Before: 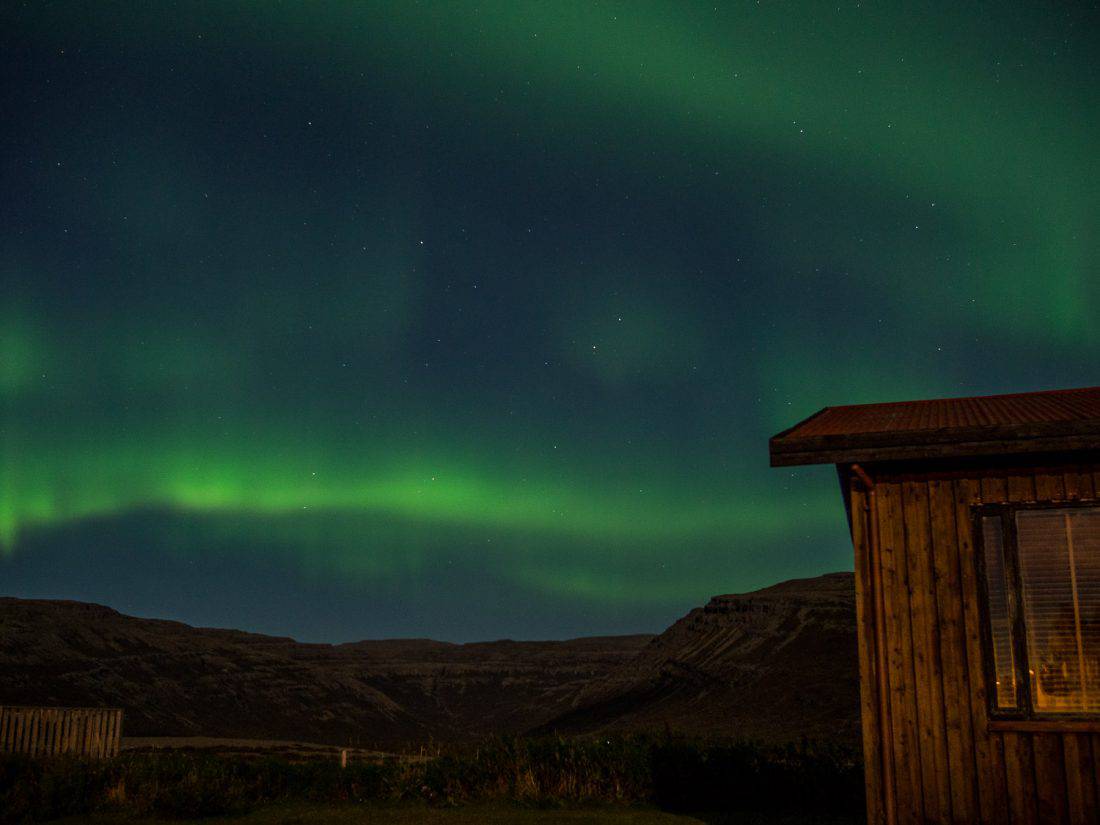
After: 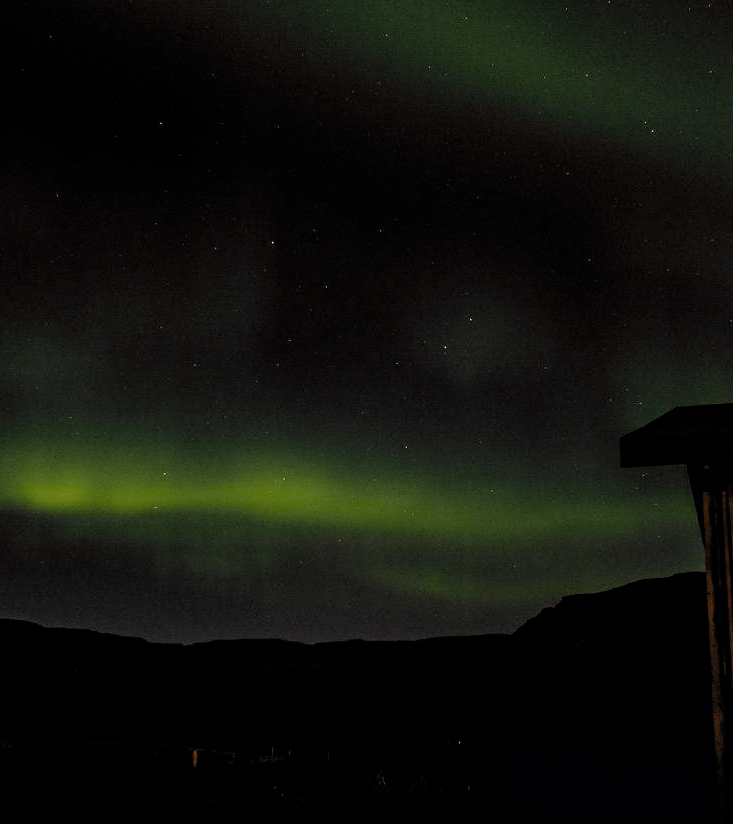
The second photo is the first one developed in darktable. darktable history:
color correction: highlights a* 39.46, highlights b* 39.98, saturation 0.688
crop and rotate: left 13.612%, right 19.699%
filmic rgb: black relative exposure -5.01 EV, white relative exposure 3.56 EV, hardness 3.18, contrast 1.192, highlights saturation mix -30.05%, color science v6 (2022), iterations of high-quality reconstruction 0
color balance rgb: global offset › luminance -0.297%, global offset › hue 262.59°, perceptual saturation grading › global saturation 31.21%, saturation formula JzAzBz (2021)
